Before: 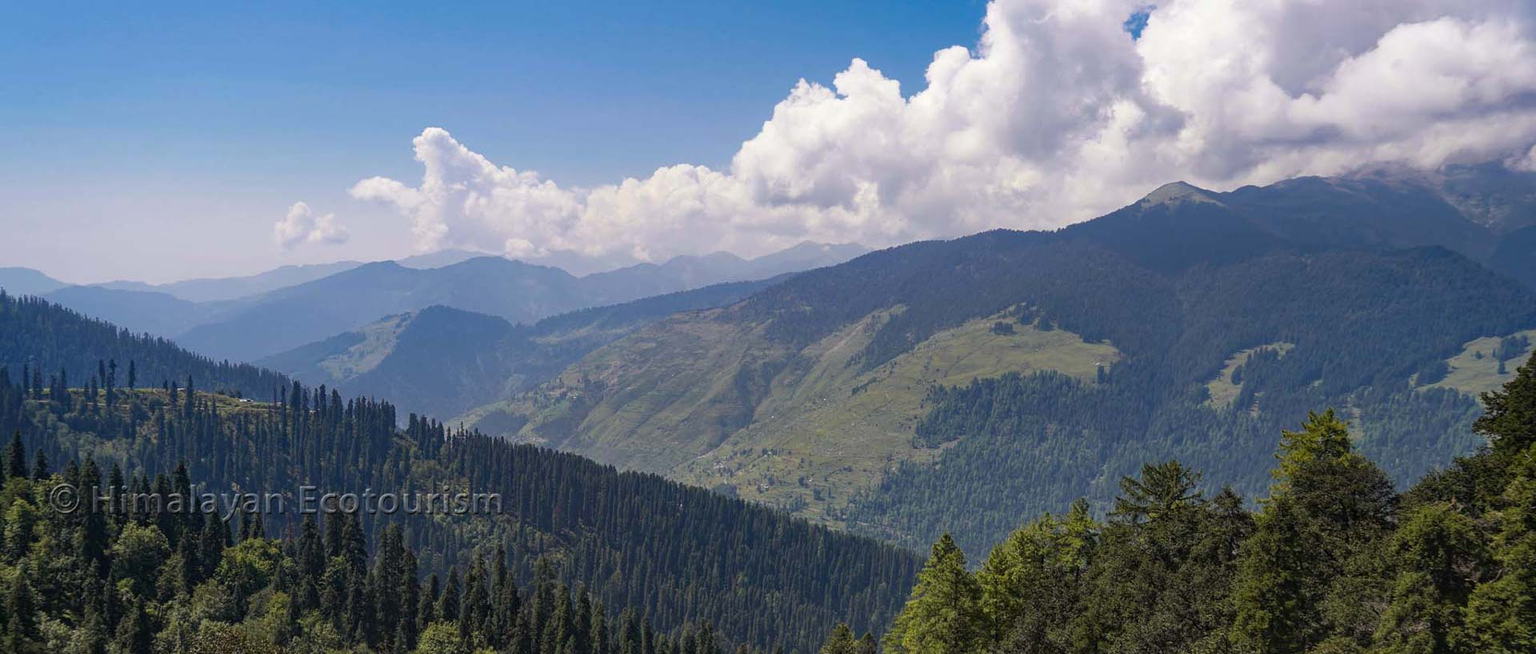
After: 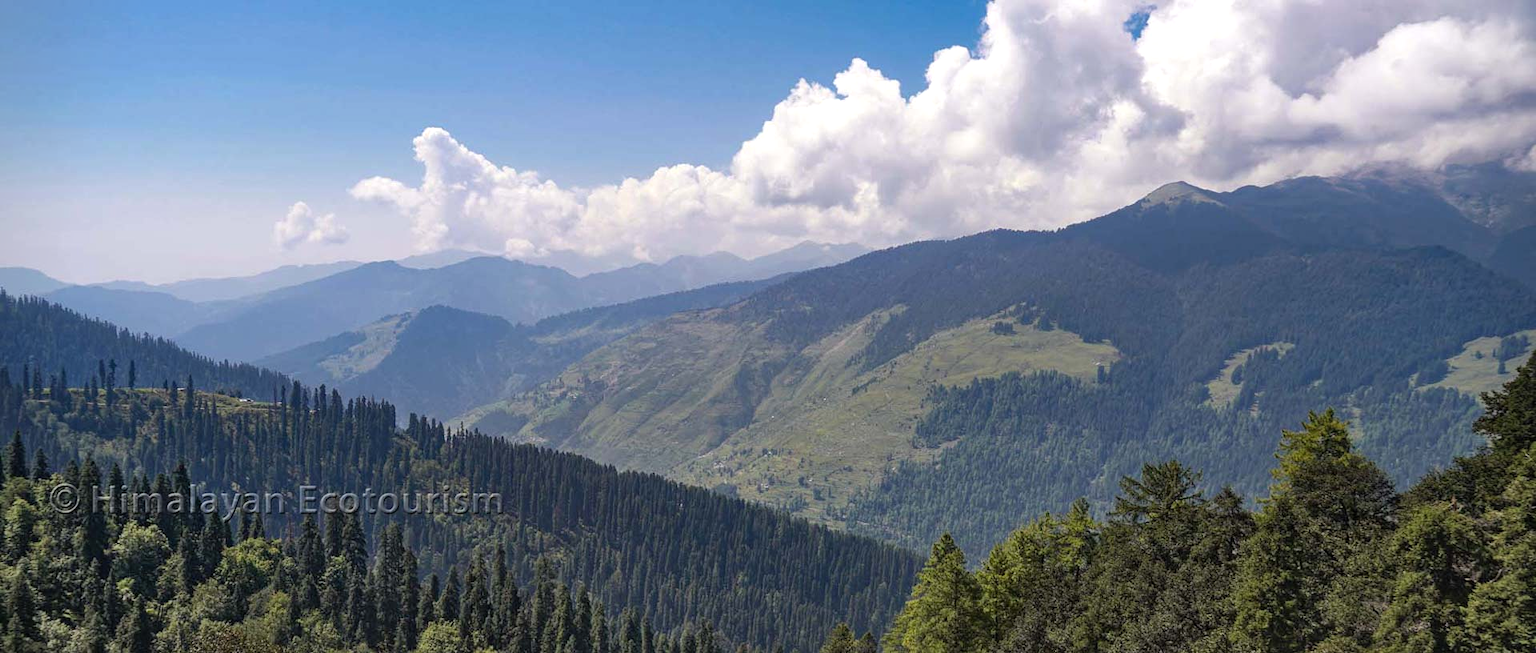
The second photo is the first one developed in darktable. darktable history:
vignetting: fall-off start 91.19%
local contrast: mode bilateral grid, contrast 15, coarseness 36, detail 105%, midtone range 0.2
shadows and highlights: radius 44.78, white point adjustment 6.64, compress 79.65%, highlights color adjustment 78.42%, soften with gaussian
